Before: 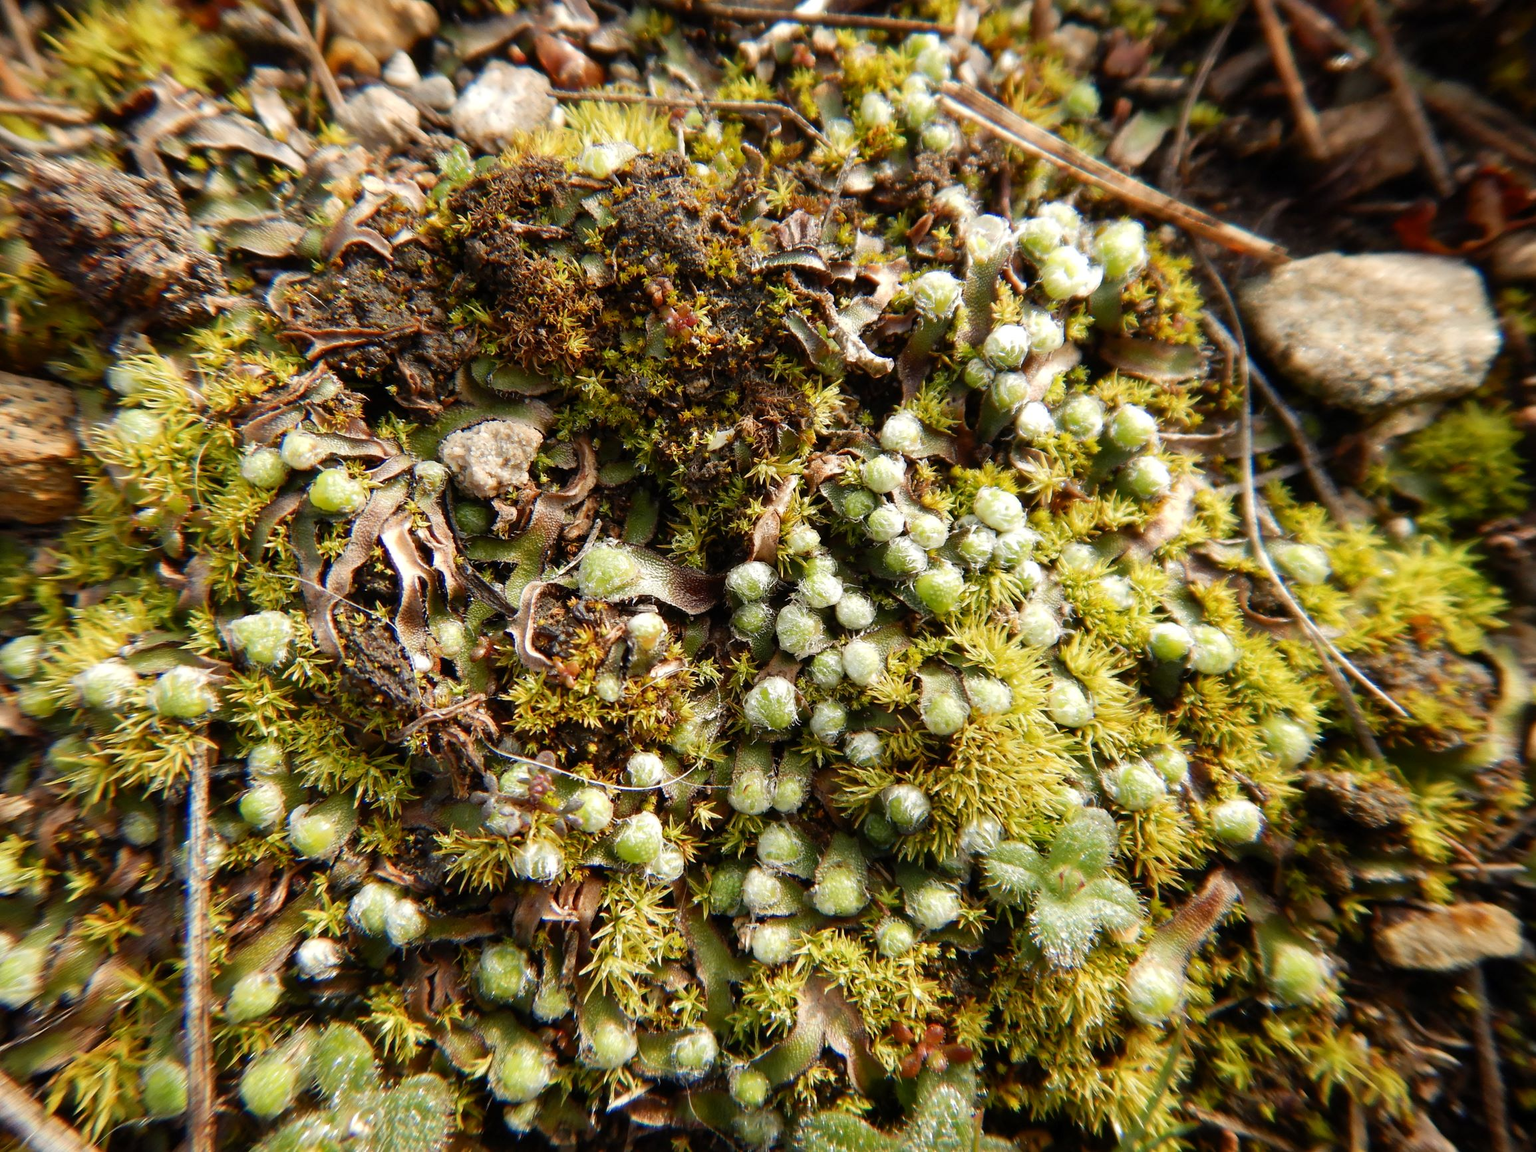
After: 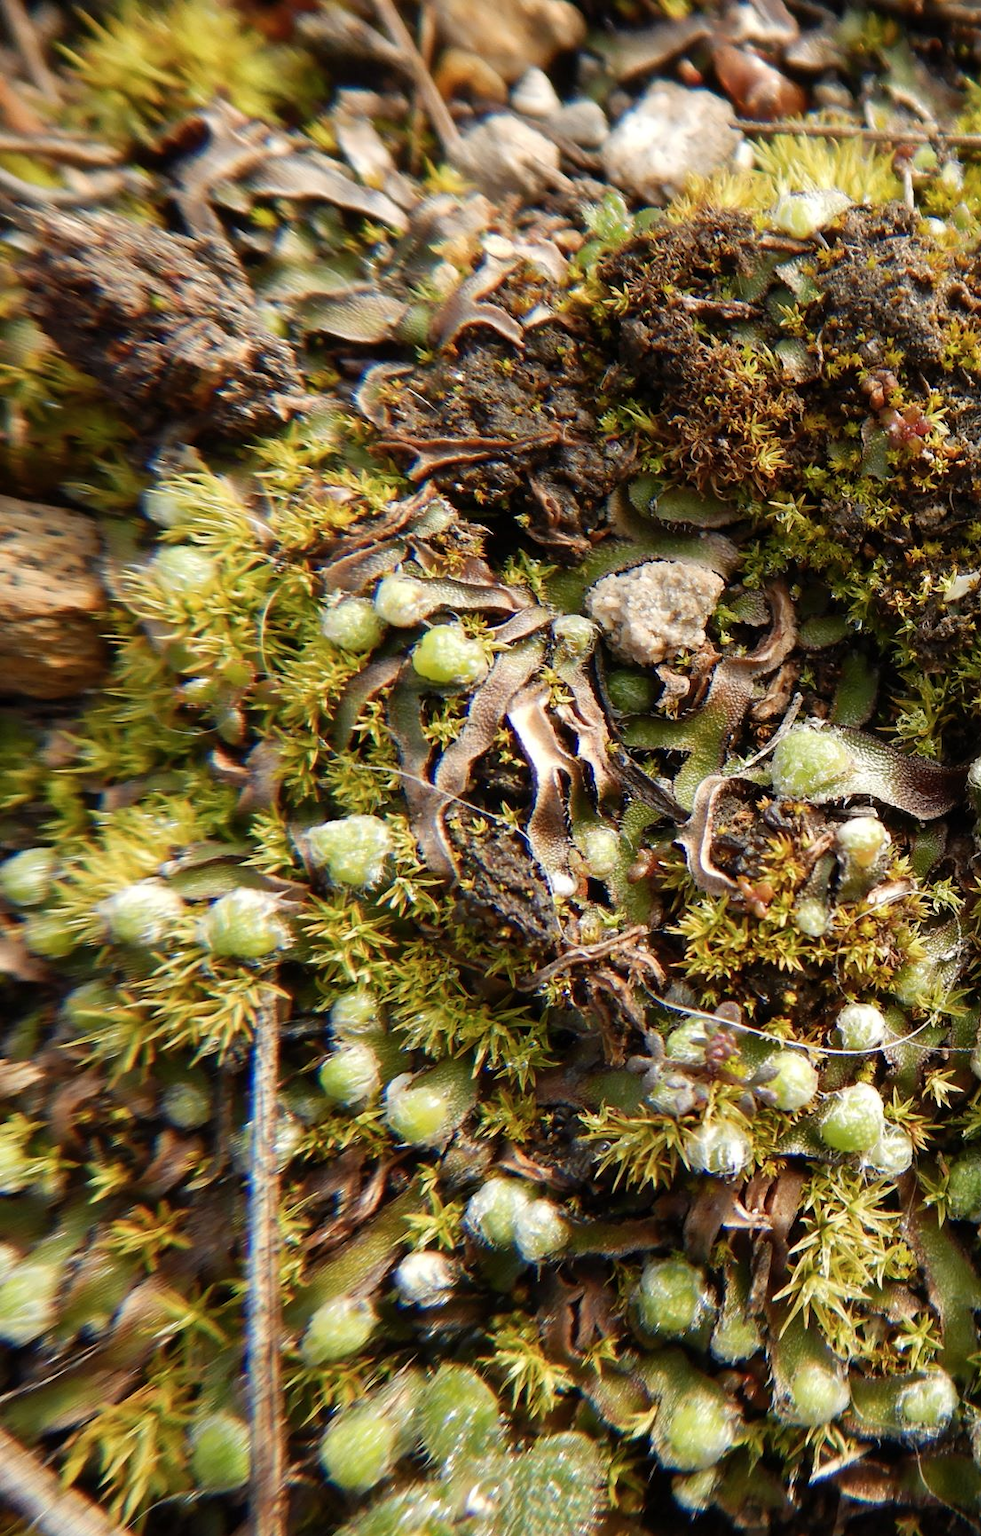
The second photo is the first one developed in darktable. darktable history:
color zones: curves: ch1 [(0, 0.469) (0.001, 0.469) (0.12, 0.446) (0.248, 0.469) (0.5, 0.5) (0.748, 0.5) (0.999, 0.469) (1, 0.469)]
crop and rotate: left 0.016%, top 0%, right 52.066%
